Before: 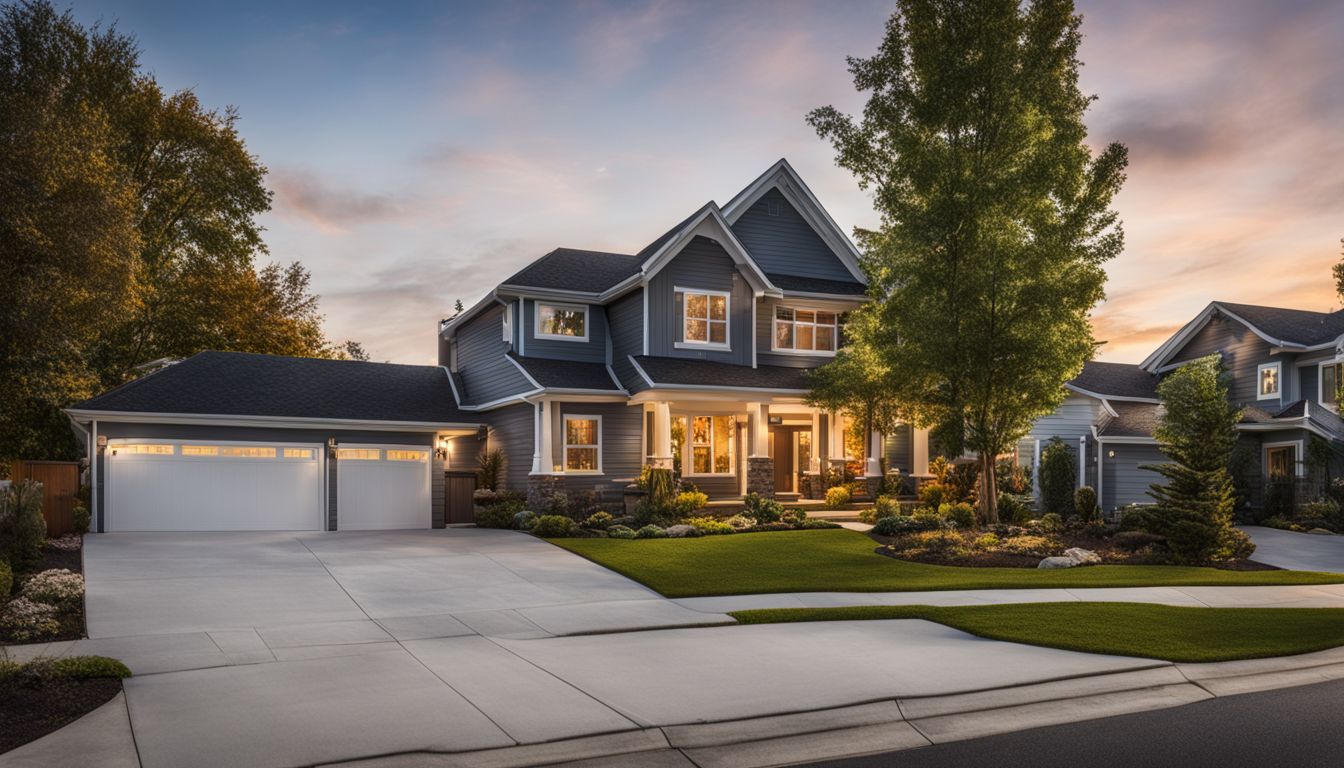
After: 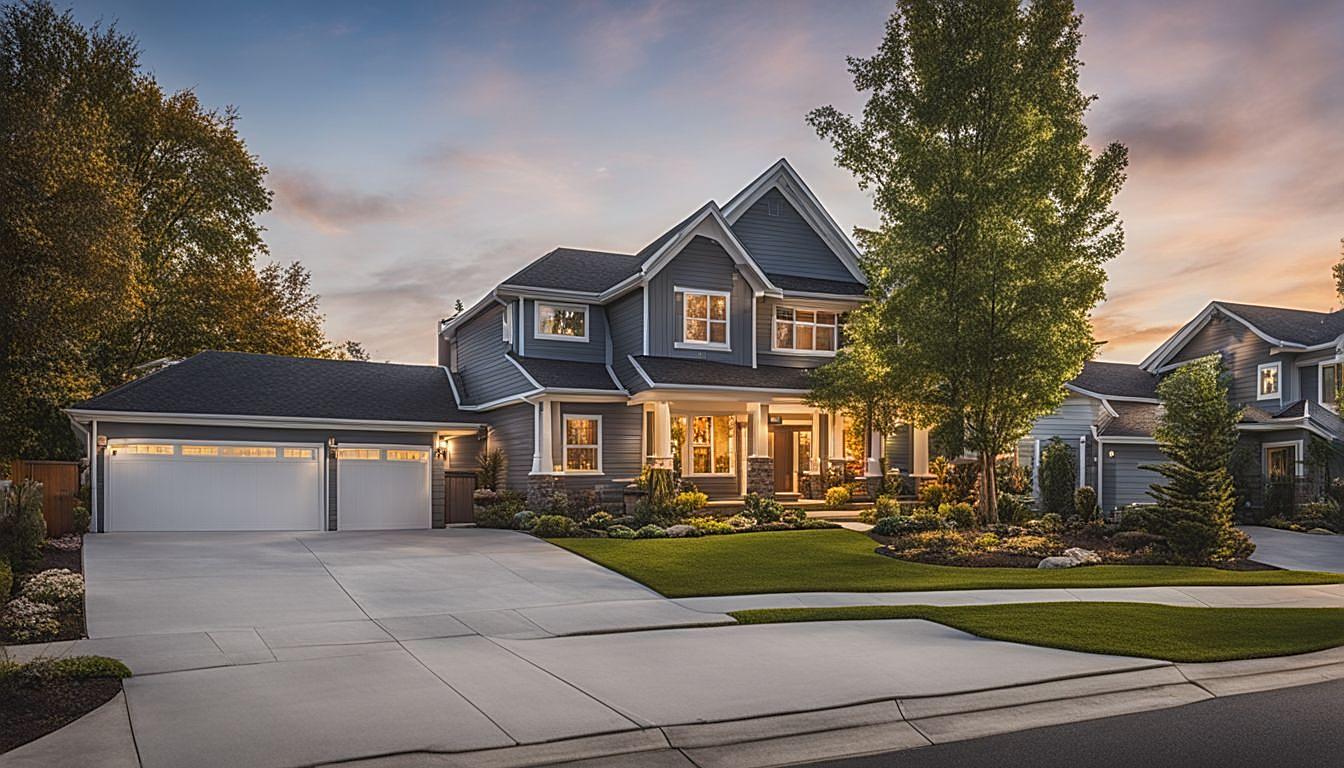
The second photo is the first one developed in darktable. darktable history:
sharpen: amount 1
local contrast: highlights 48%, shadows 0%, detail 100%
